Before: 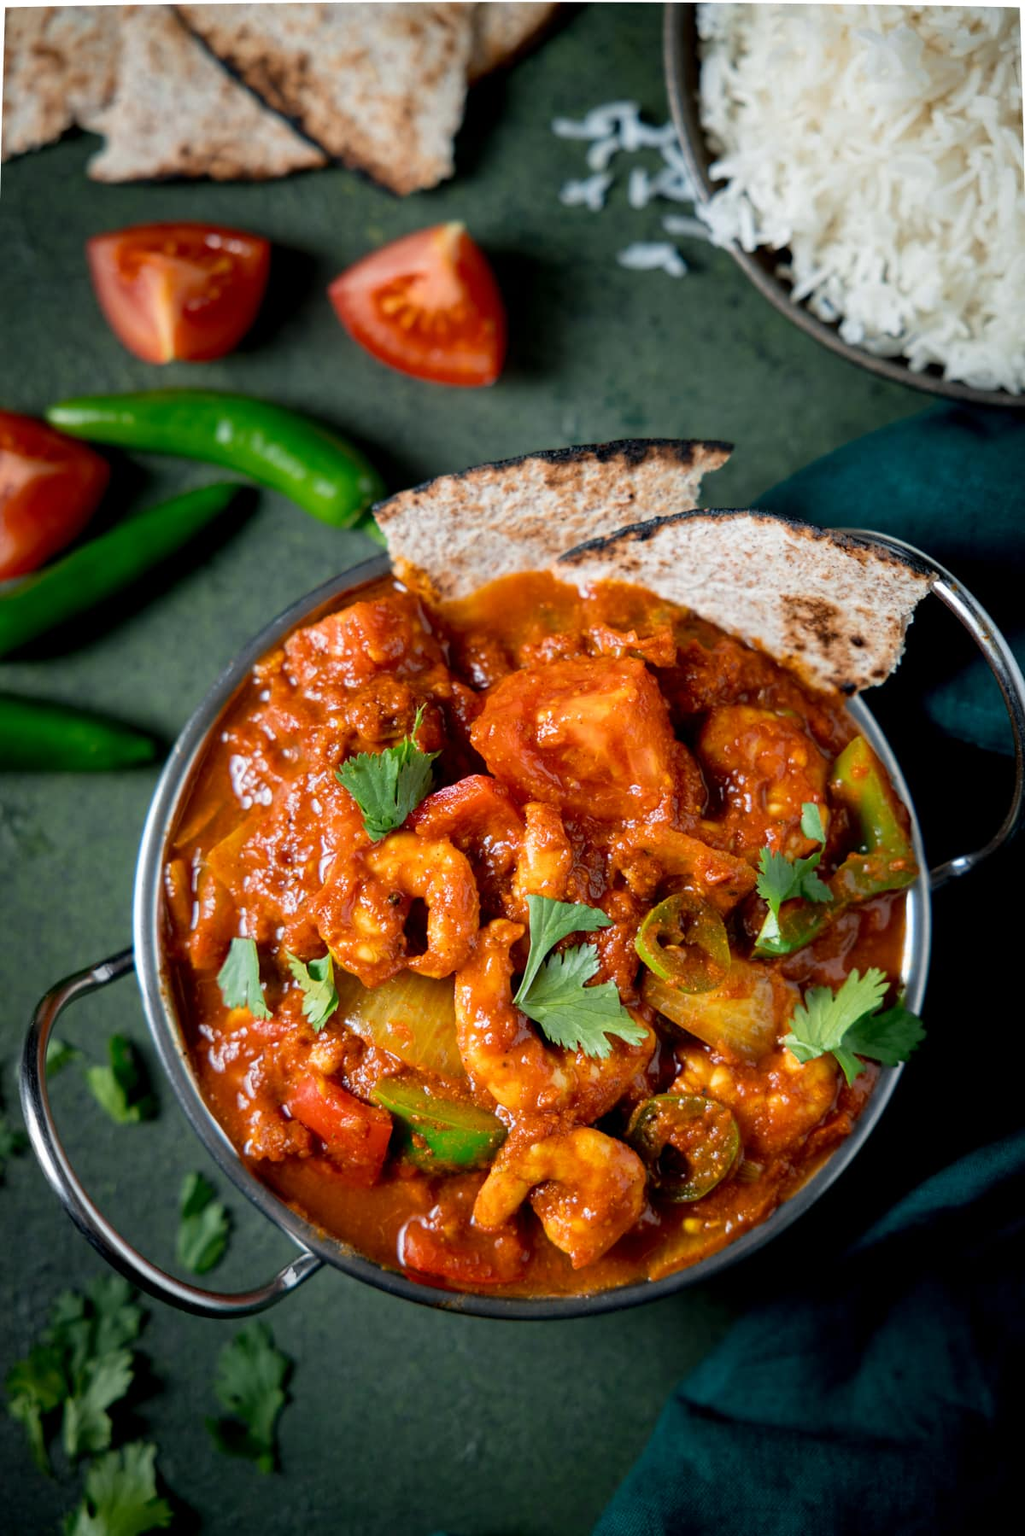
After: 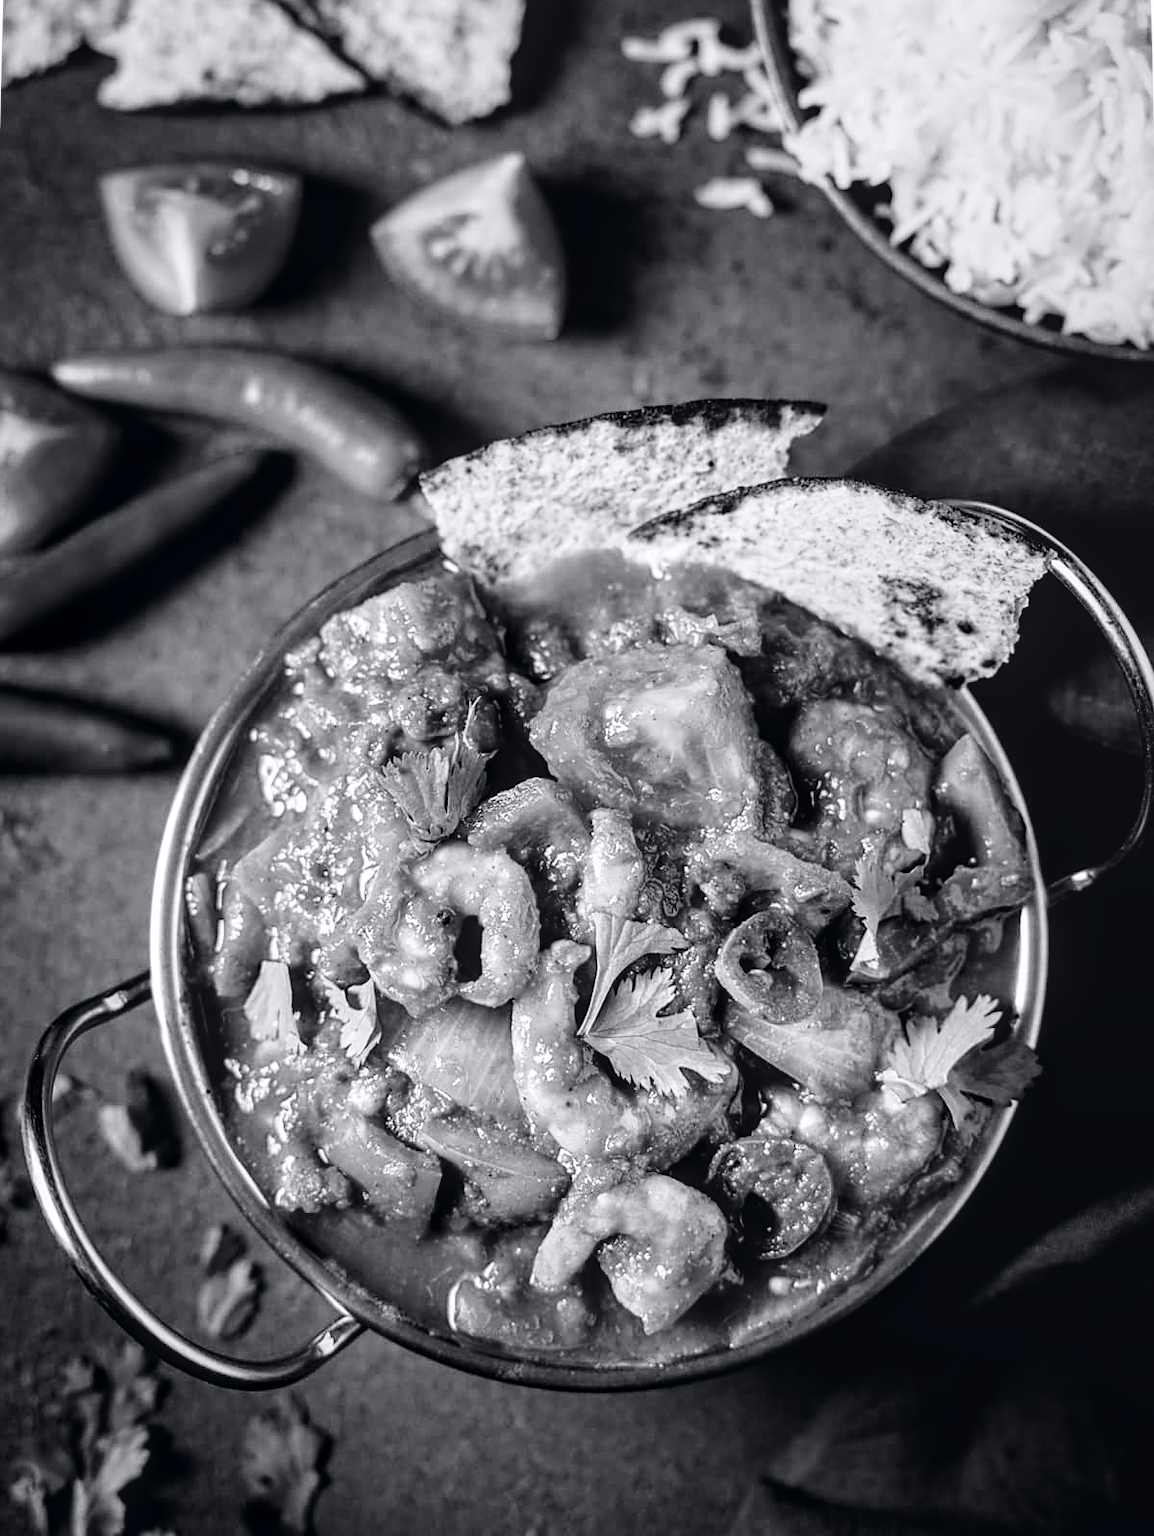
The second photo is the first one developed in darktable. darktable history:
sharpen: on, module defaults
crop and rotate: top 5.542%, bottom 5.662%
tone curve: curves: ch0 [(0, 0.023) (0.104, 0.058) (0.21, 0.162) (0.469, 0.524) (0.579, 0.65) (0.725, 0.8) (0.858, 0.903) (1, 0.974)]; ch1 [(0, 0) (0.414, 0.395) (0.447, 0.447) (0.502, 0.501) (0.521, 0.512) (0.57, 0.563) (0.618, 0.61) (0.654, 0.642) (1, 1)]; ch2 [(0, 0) (0.356, 0.408) (0.437, 0.453) (0.492, 0.485) (0.524, 0.508) (0.566, 0.567) (0.595, 0.604) (1, 1)], color space Lab, independent channels, preserve colors none
exposure: exposure 0.255 EV, compensate exposure bias true, compensate highlight preservation false
contrast brightness saturation: saturation -0.995
local contrast: on, module defaults
